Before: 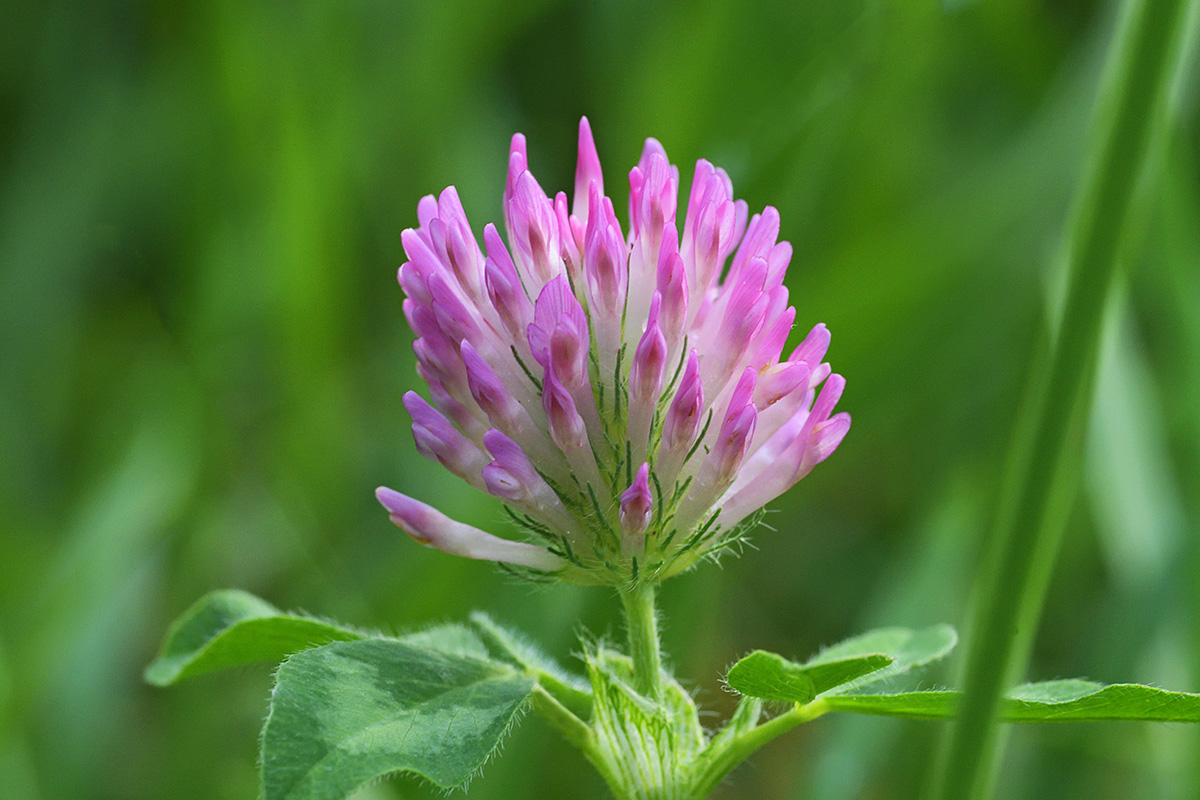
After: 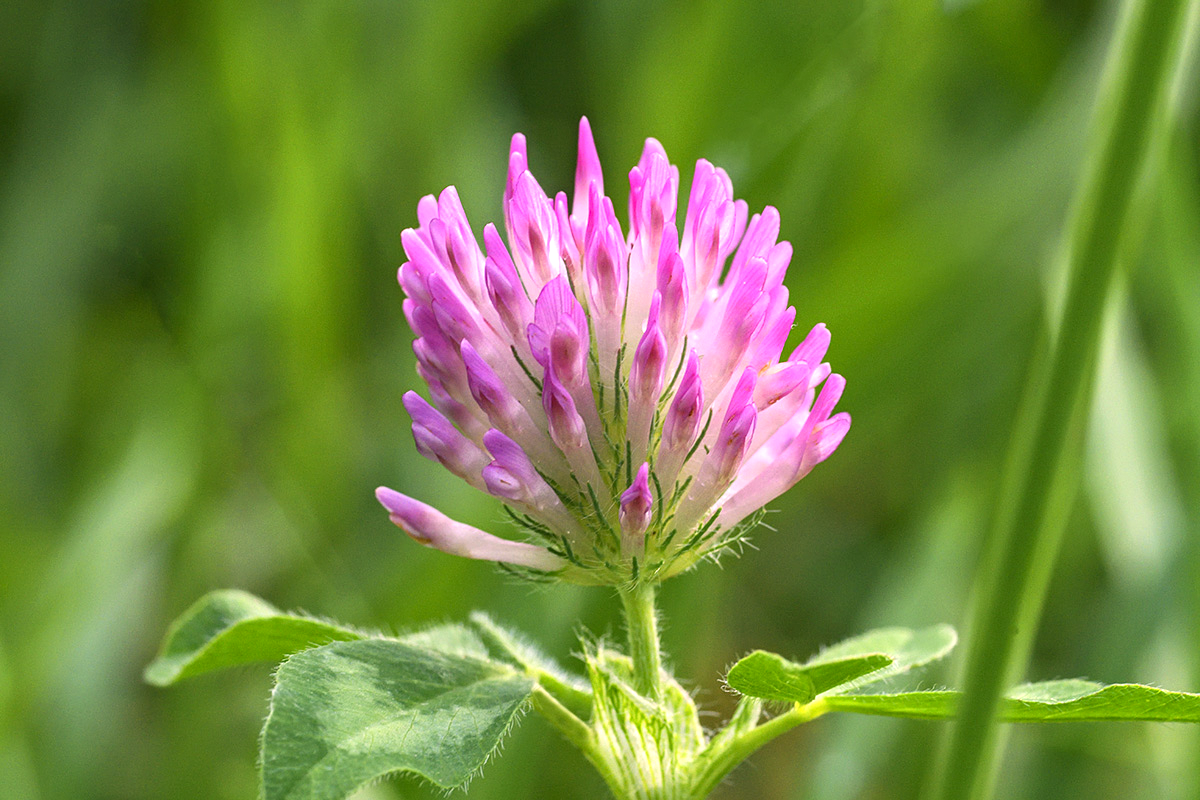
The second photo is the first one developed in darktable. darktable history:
exposure: black level correction 0, exposure 0.5 EV, compensate highlight preservation false
local contrast: on, module defaults
color correction: highlights a* 14.52, highlights b* 4.84
